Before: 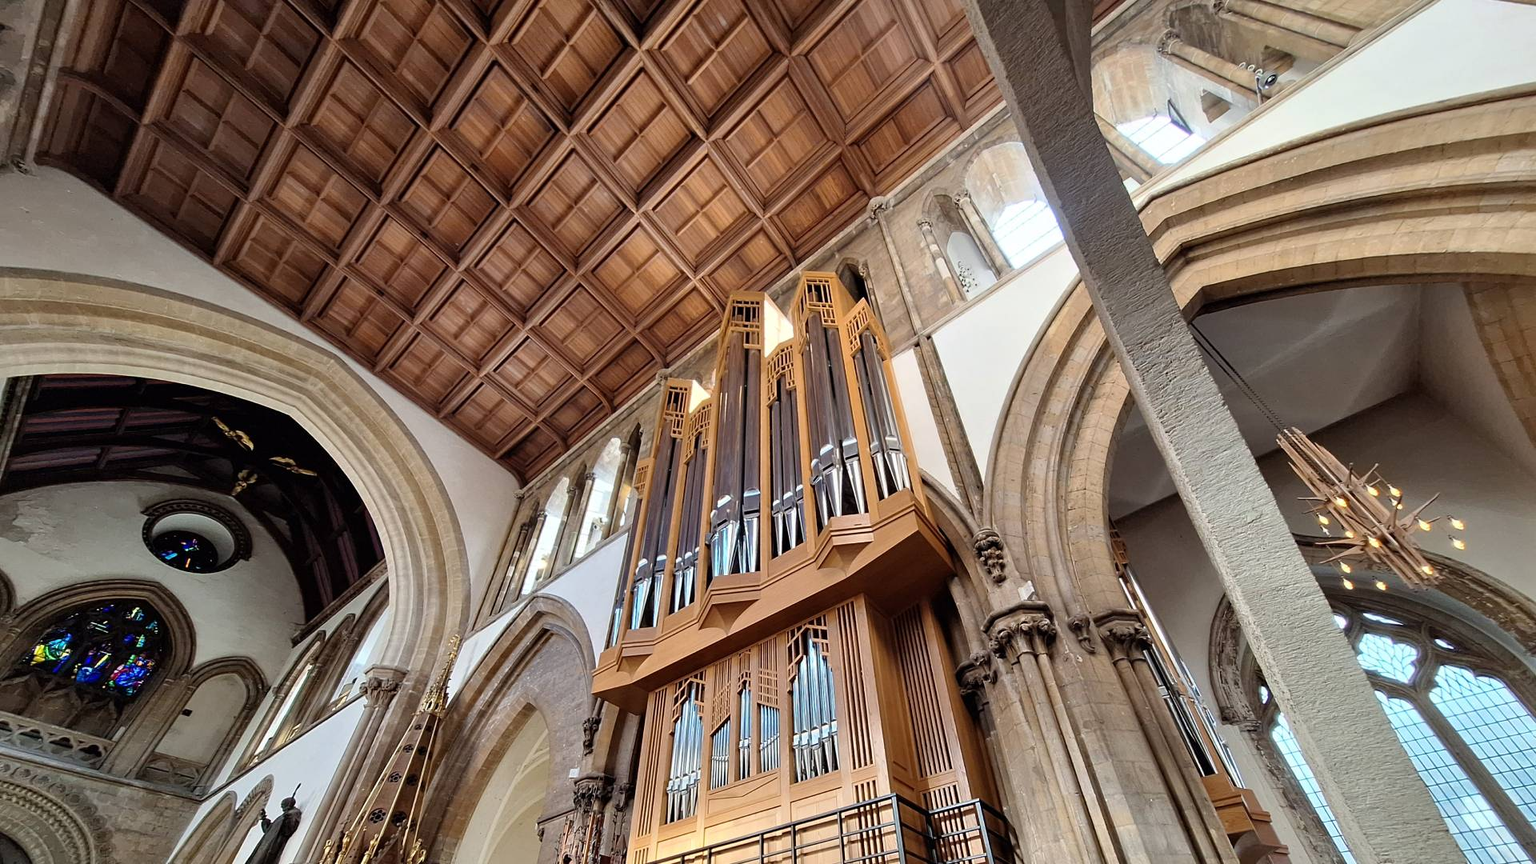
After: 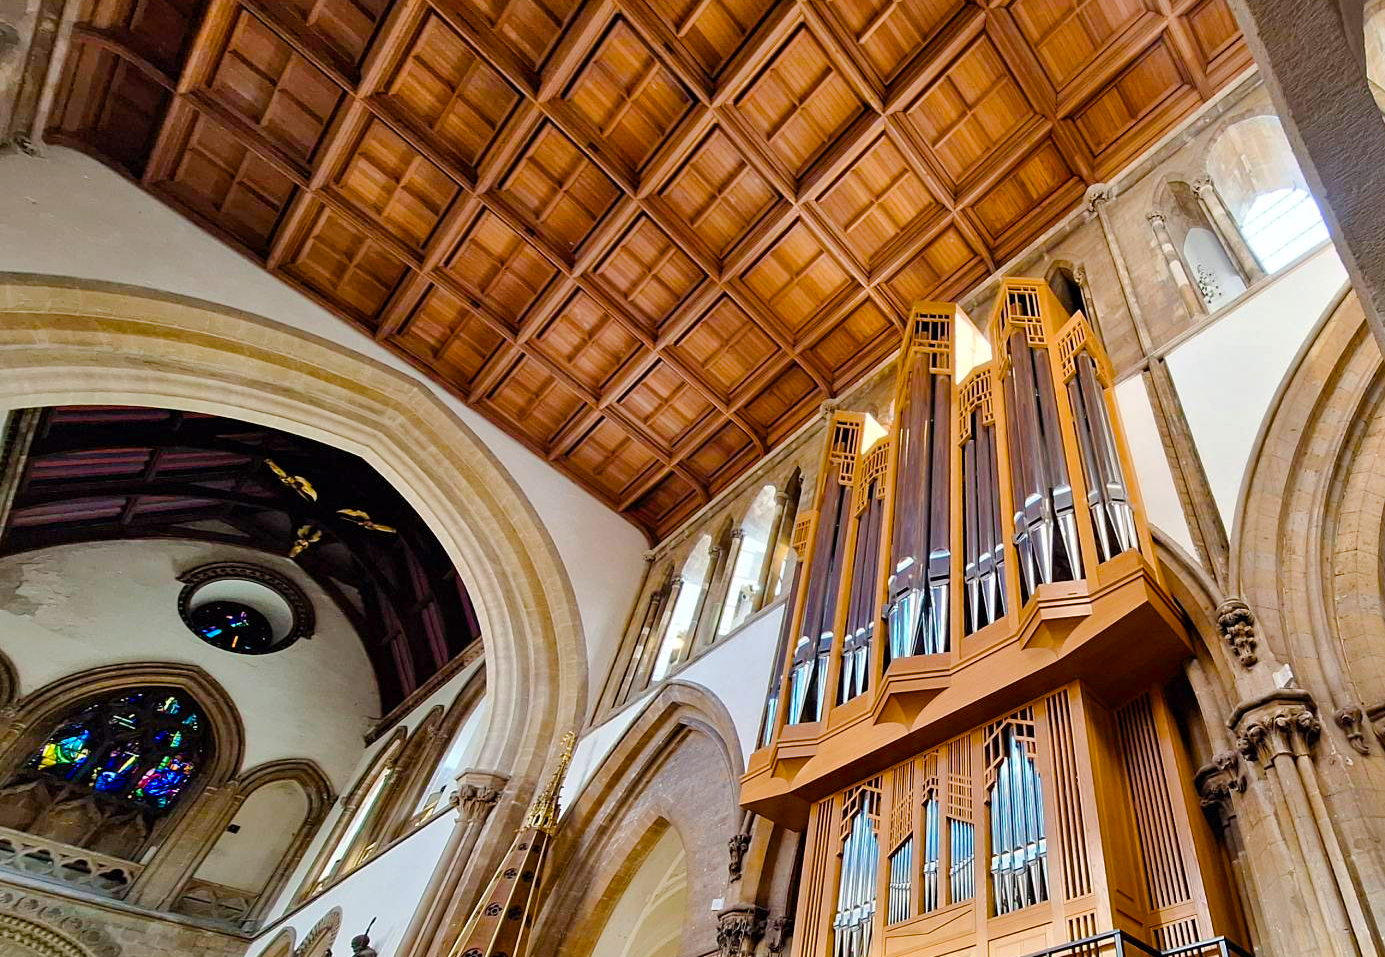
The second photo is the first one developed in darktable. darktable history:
crop: top 5.757%, right 27.836%, bottom 5.548%
shadows and highlights: highlights color adjustment 31.67%, low approximation 0.01, soften with gaussian
color balance rgb: shadows lift › chroma 0.817%, shadows lift › hue 113.95°, perceptual saturation grading › global saturation 54.485%, perceptual saturation grading › highlights -50.337%, perceptual saturation grading › mid-tones 39.817%, perceptual saturation grading › shadows 30.828%, perceptual brilliance grading › mid-tones 9.372%, perceptual brilliance grading › shadows 15.42%, global vibrance 14.829%
